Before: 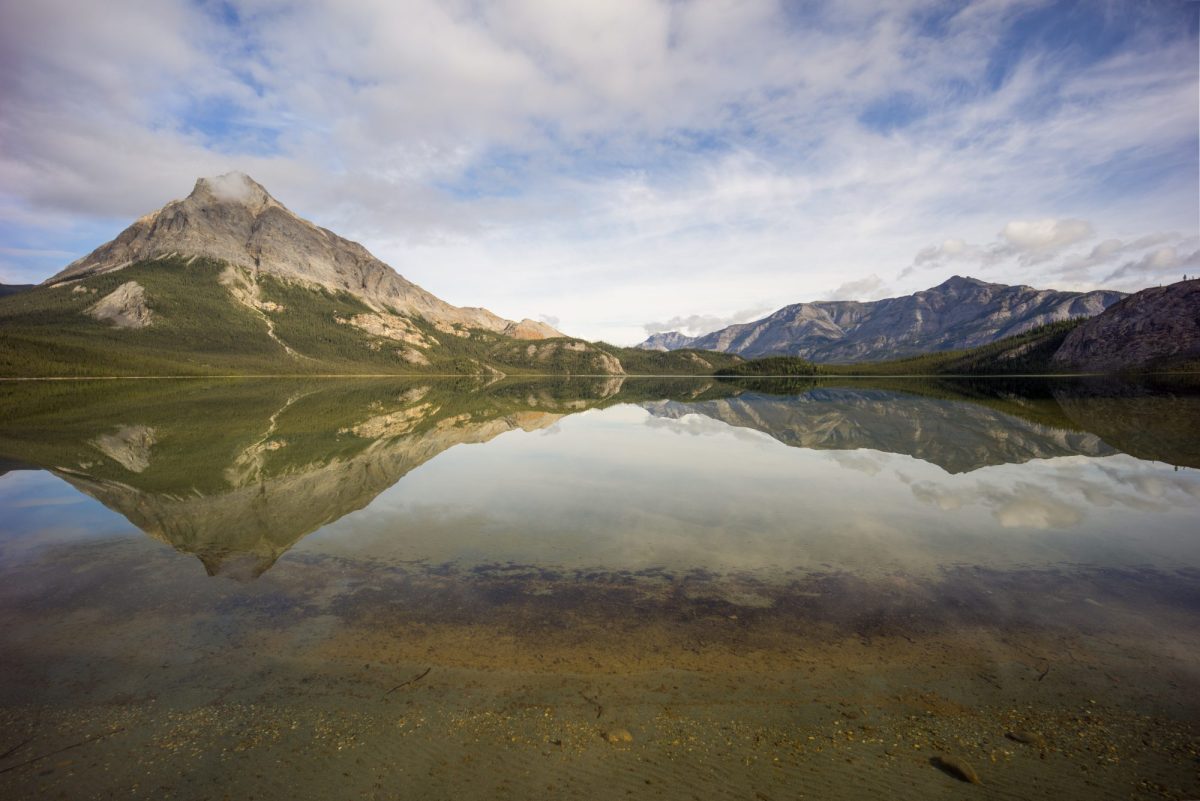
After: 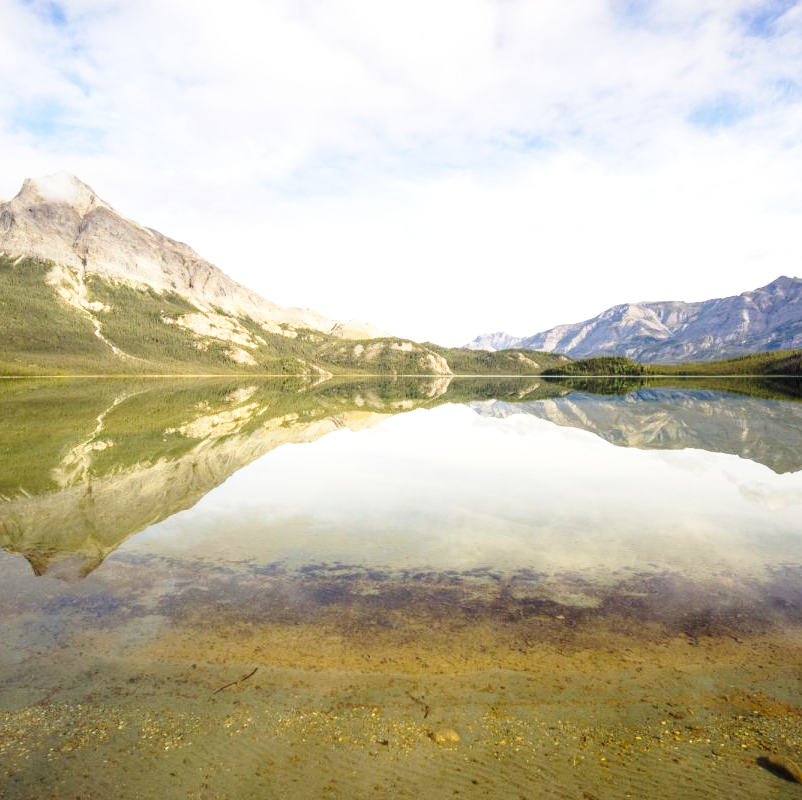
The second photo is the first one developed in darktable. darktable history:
exposure: black level correction 0, exposure 0.694 EV, compensate highlight preservation false
crop and rotate: left 14.429%, right 18.656%
base curve: curves: ch0 [(0, 0) (0.028, 0.03) (0.121, 0.232) (0.46, 0.748) (0.859, 0.968) (1, 1)], preserve colors none
